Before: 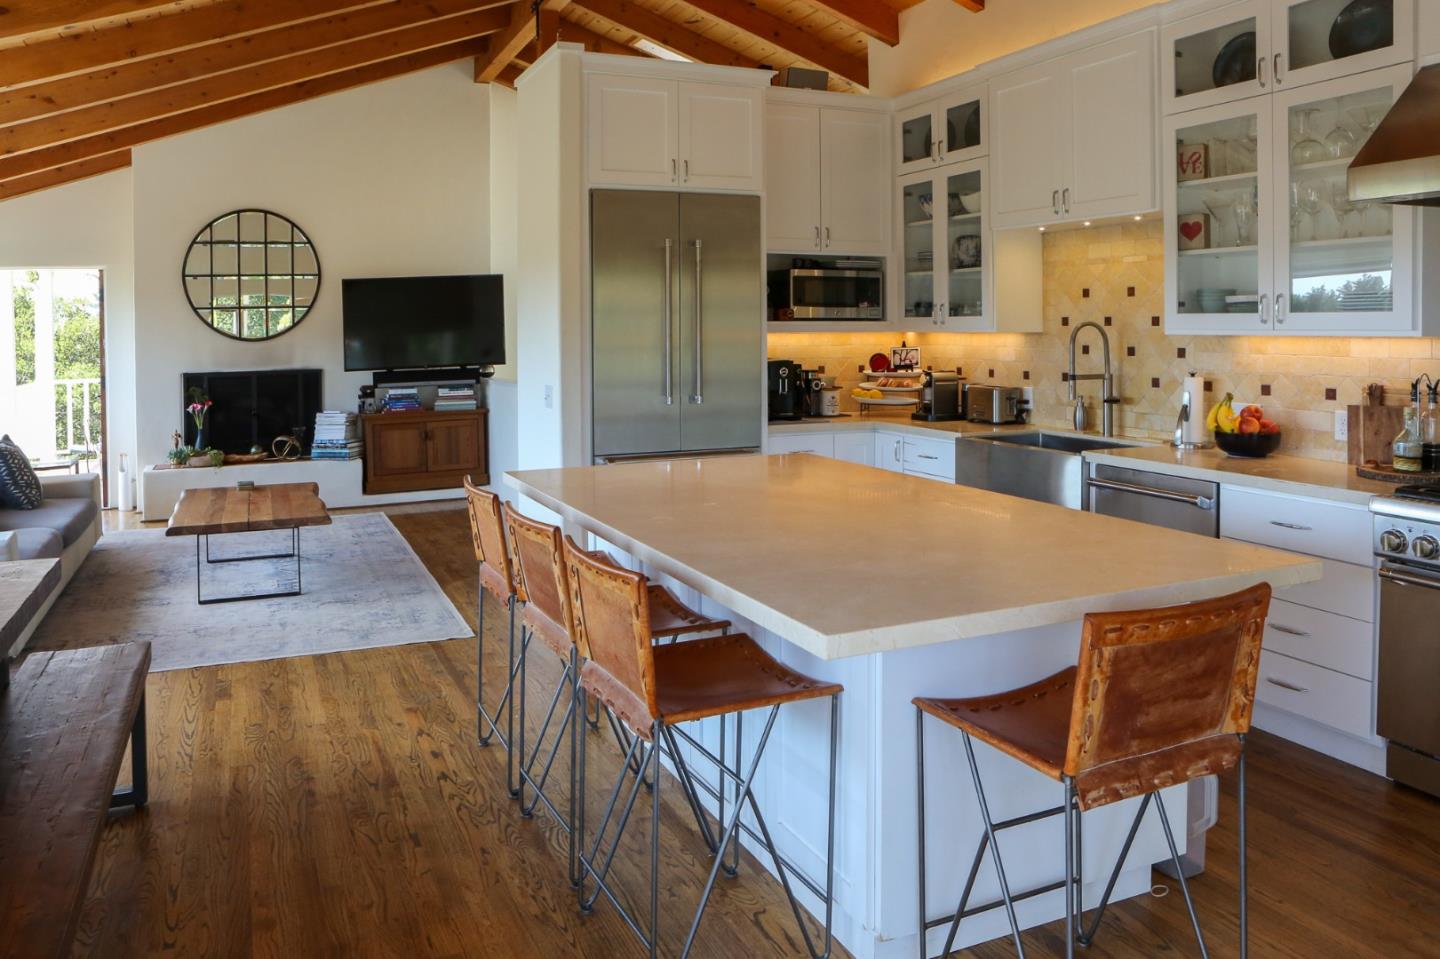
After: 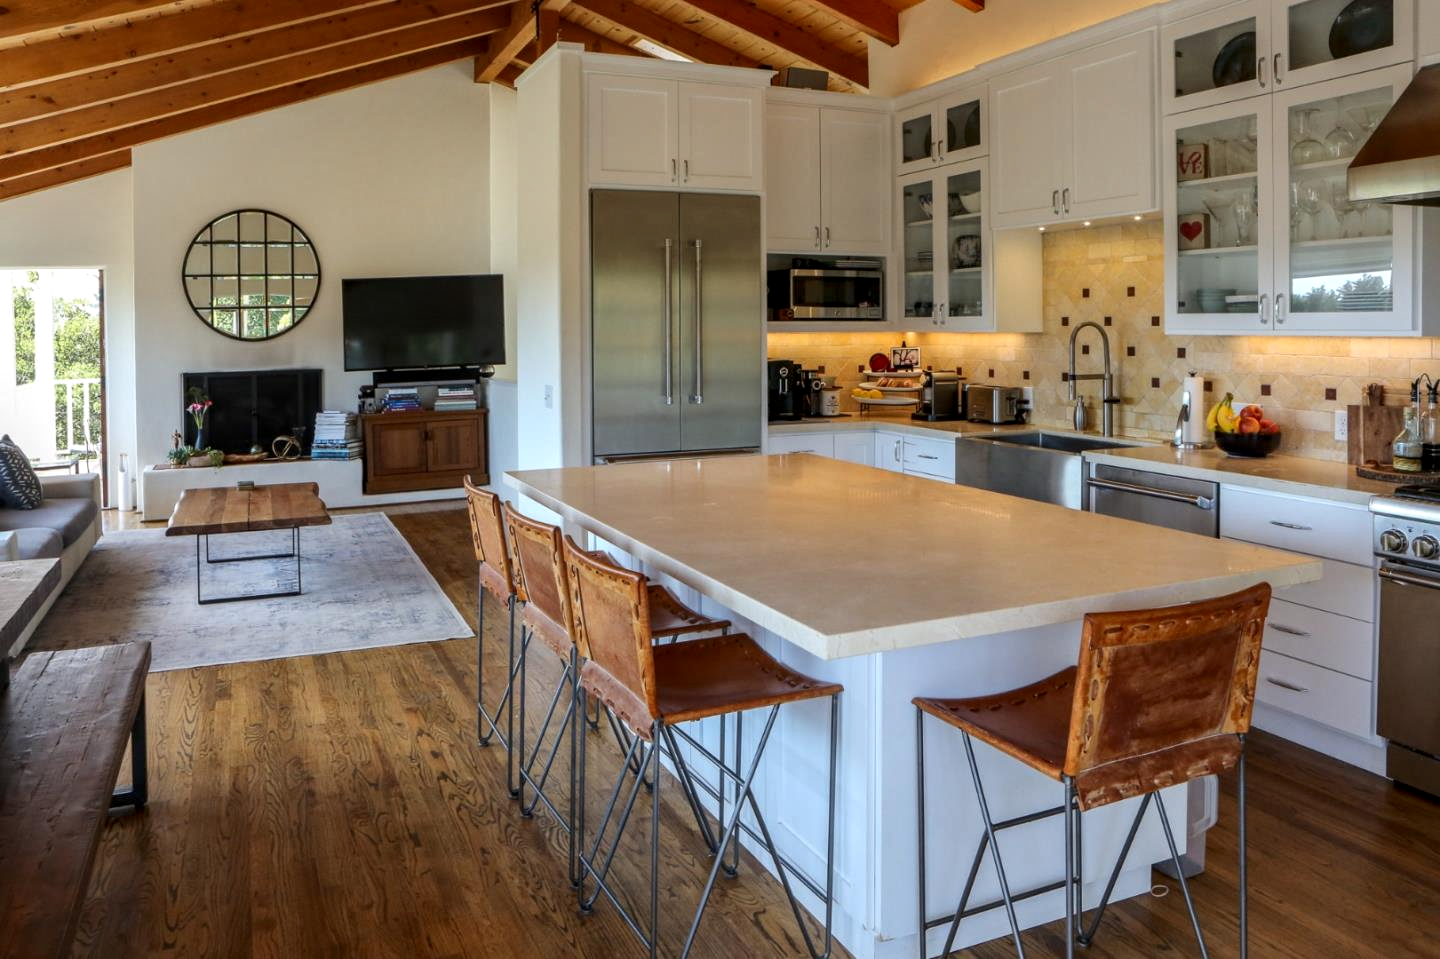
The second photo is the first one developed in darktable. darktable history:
local contrast: highlights 34%, detail 135%
